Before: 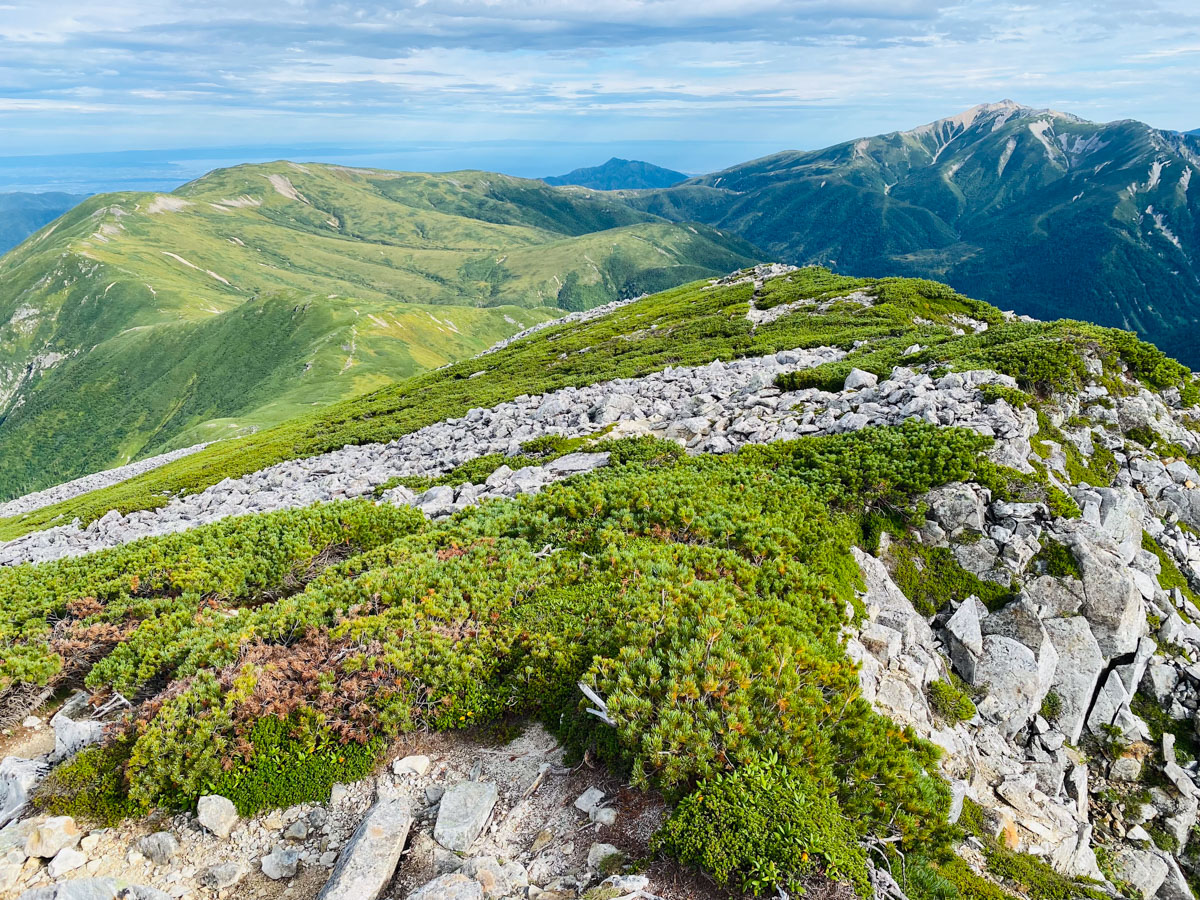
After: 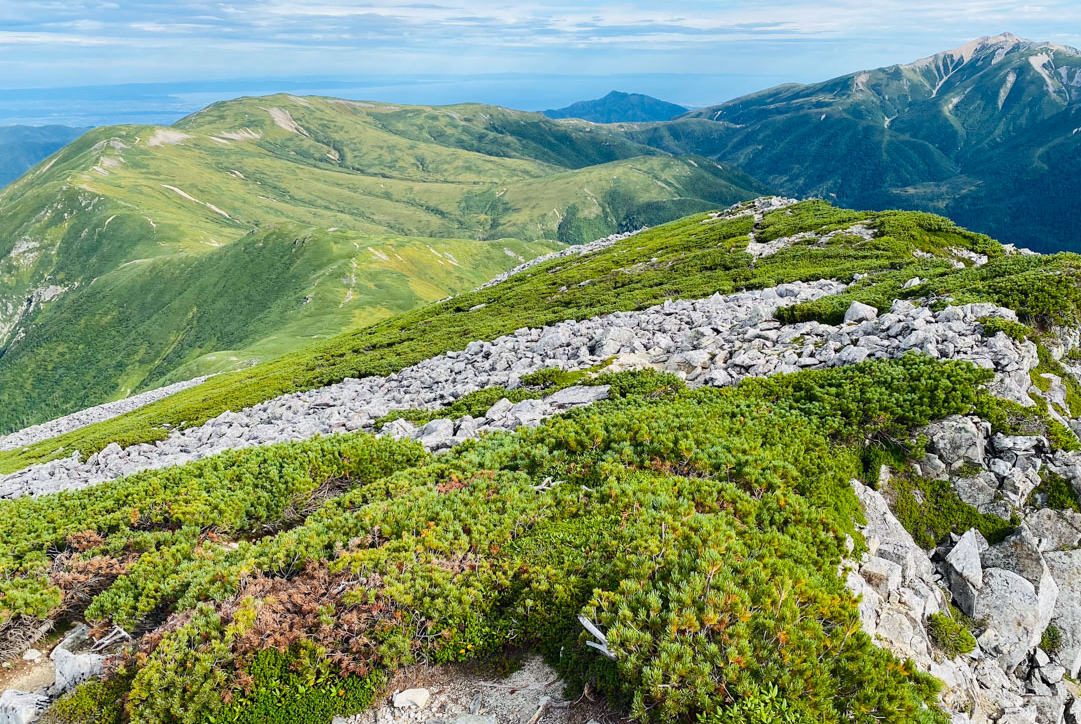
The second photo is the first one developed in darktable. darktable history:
crop: top 7.547%, right 9.85%, bottom 11.961%
